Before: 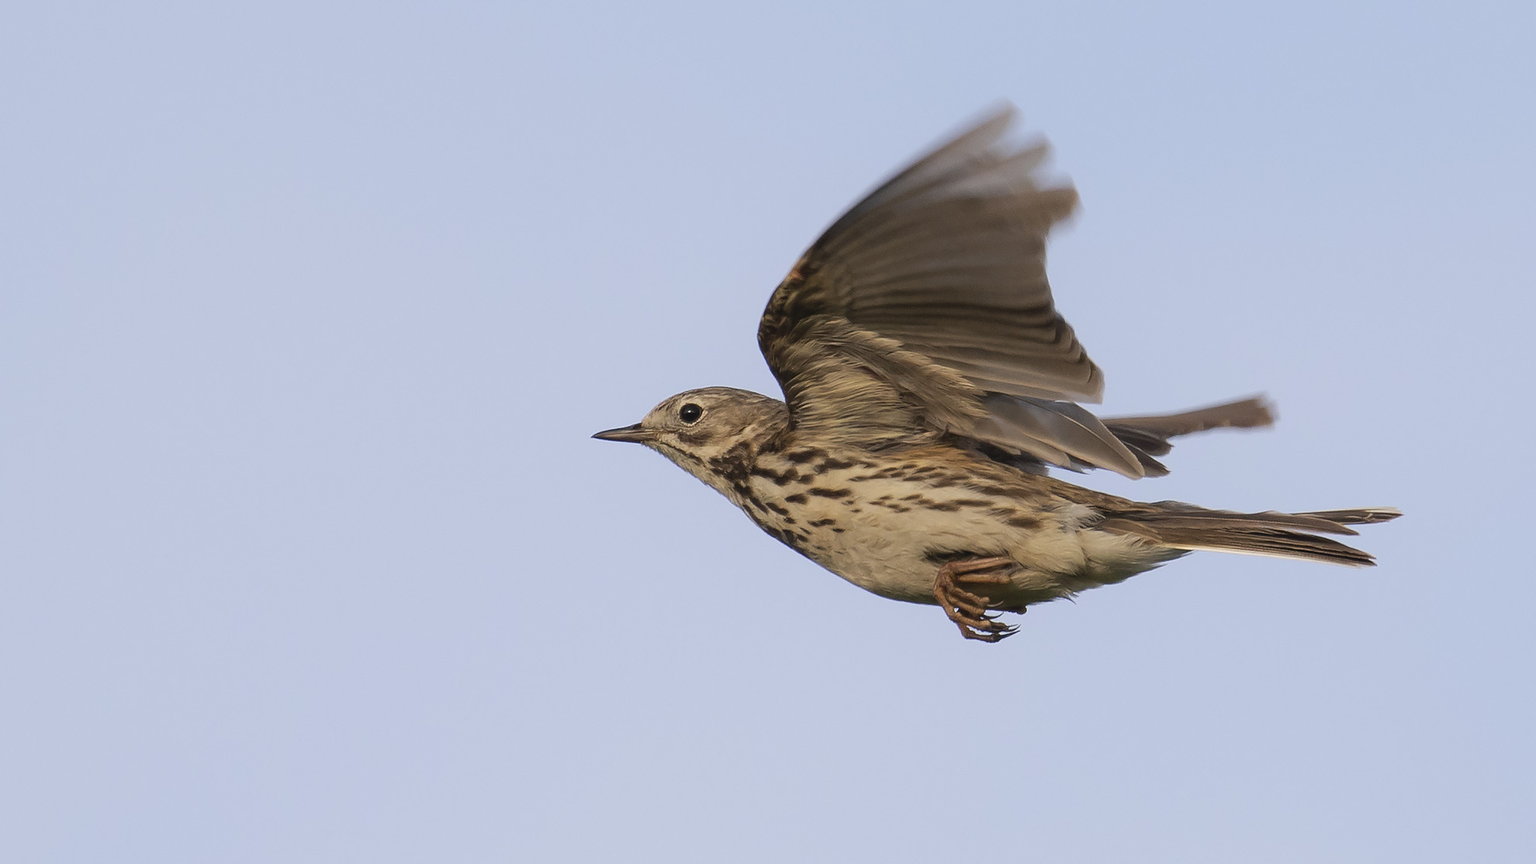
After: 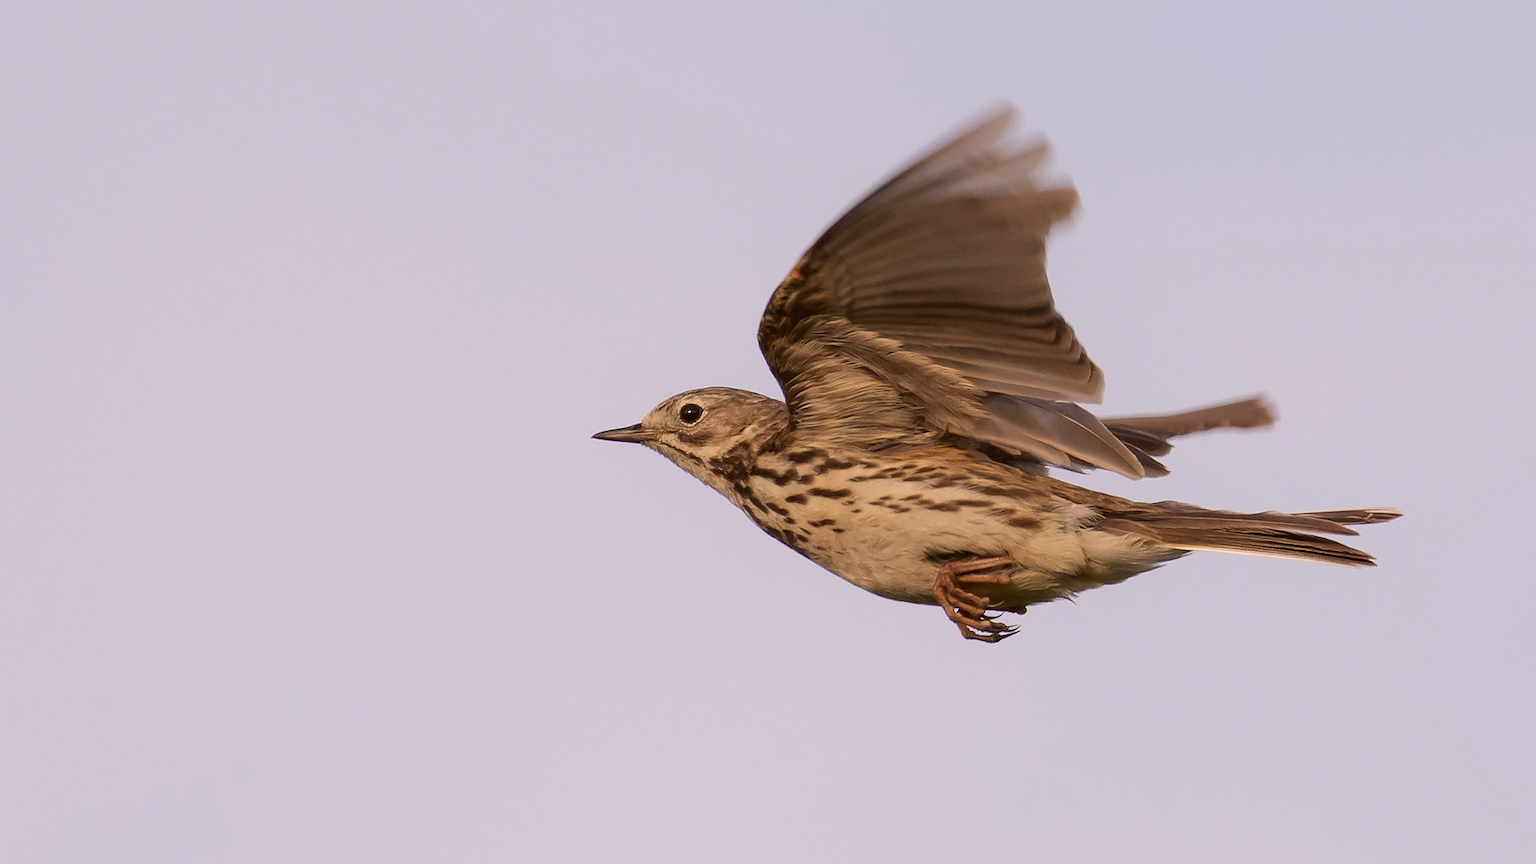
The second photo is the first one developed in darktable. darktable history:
color correction: highlights a* 6.76, highlights b* 7.94, shadows a* 6.16, shadows b* 7.07, saturation 0.925
